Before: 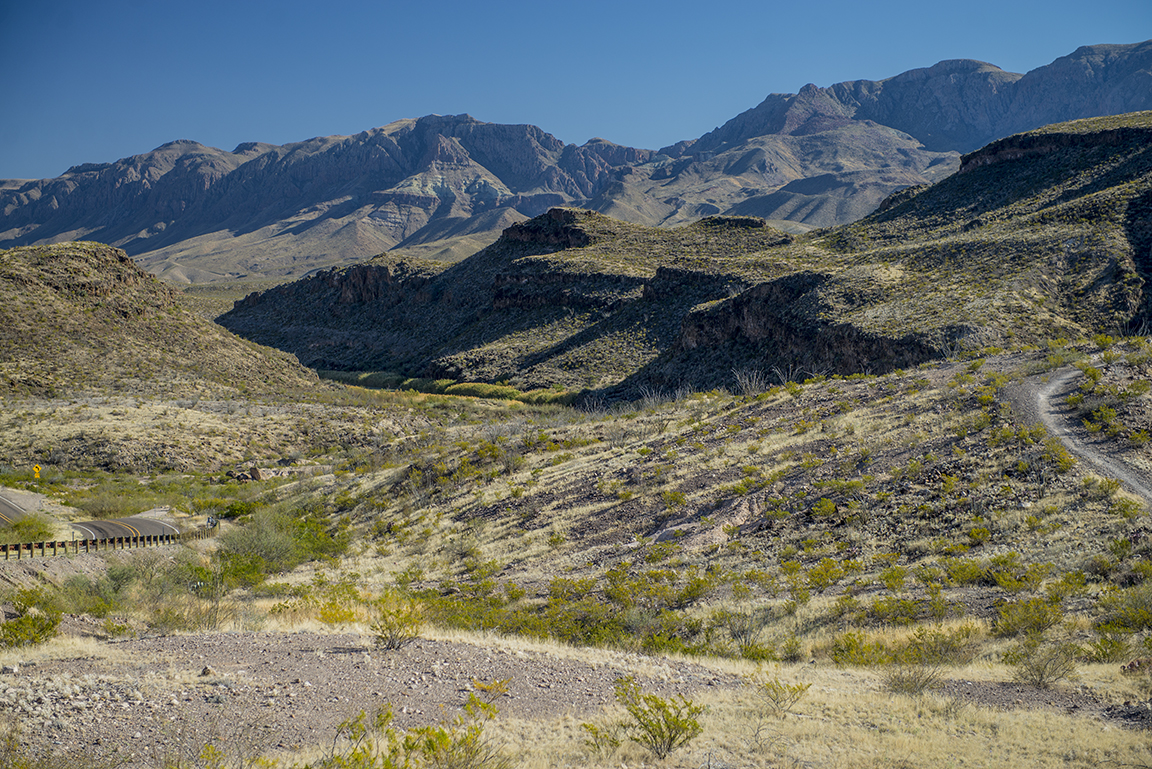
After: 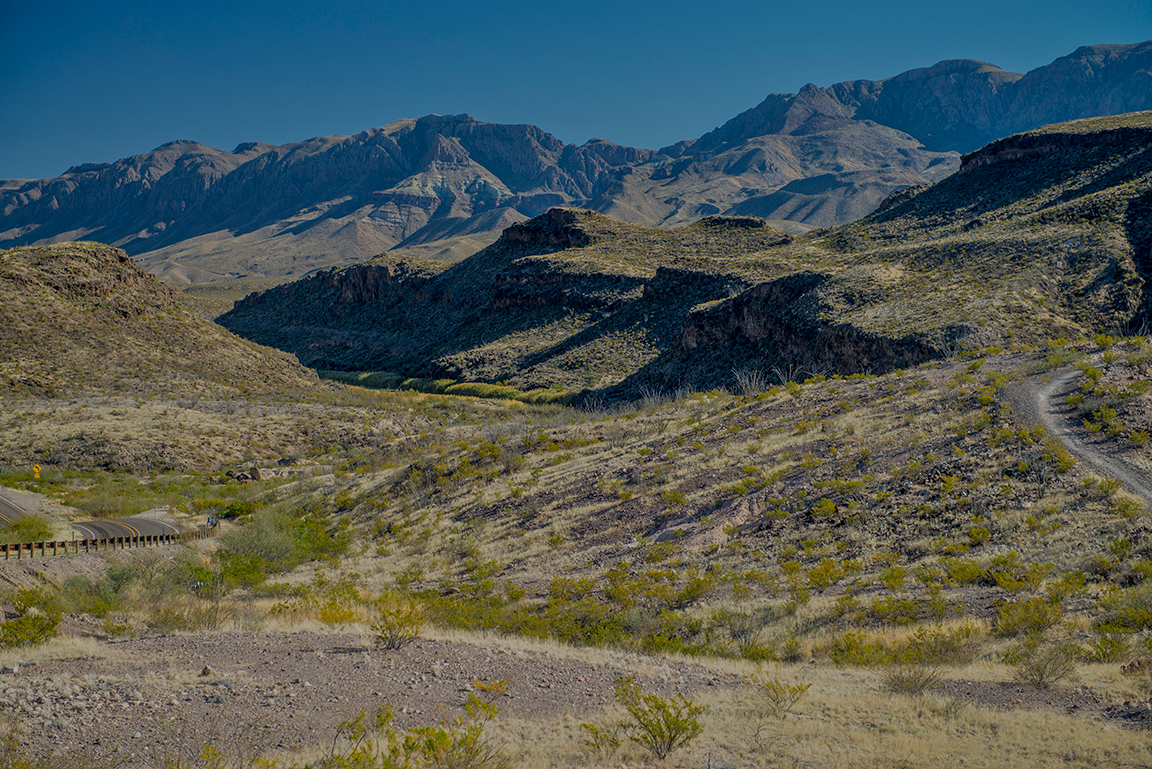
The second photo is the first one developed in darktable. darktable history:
tone equalizer: -8 EV -0.031 EV, -7 EV 0.026 EV, -6 EV -0.007 EV, -5 EV 0.006 EV, -4 EV -0.038 EV, -3 EV -0.235 EV, -2 EV -0.664 EV, -1 EV -0.965 EV, +0 EV -0.944 EV, mask exposure compensation -0.508 EV
